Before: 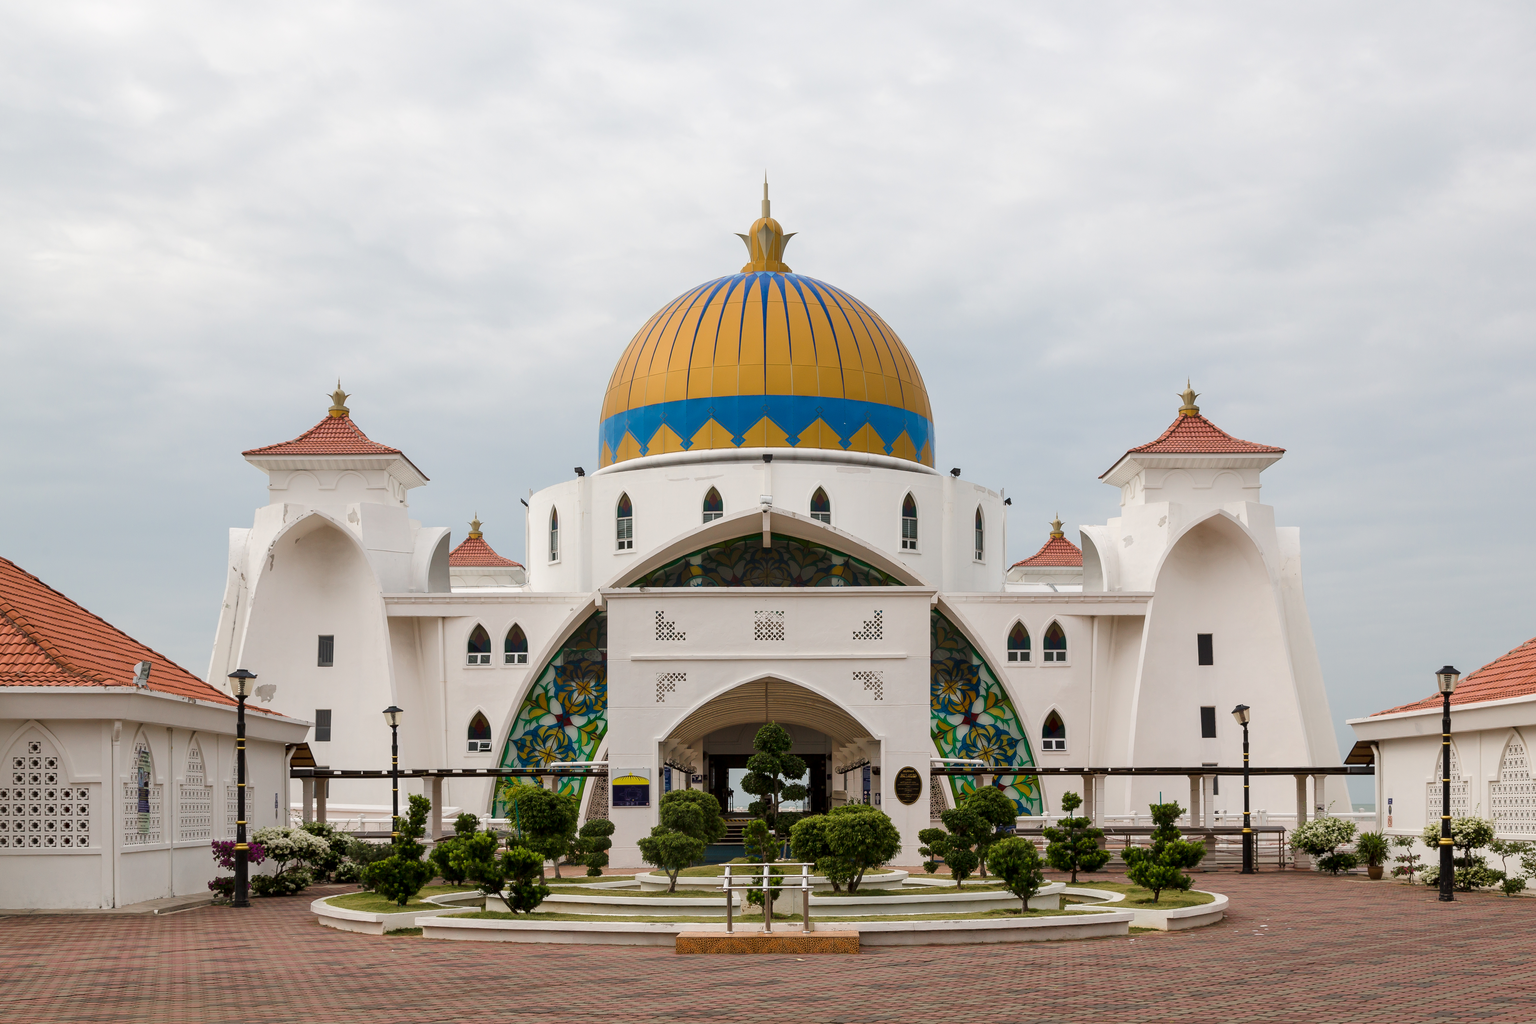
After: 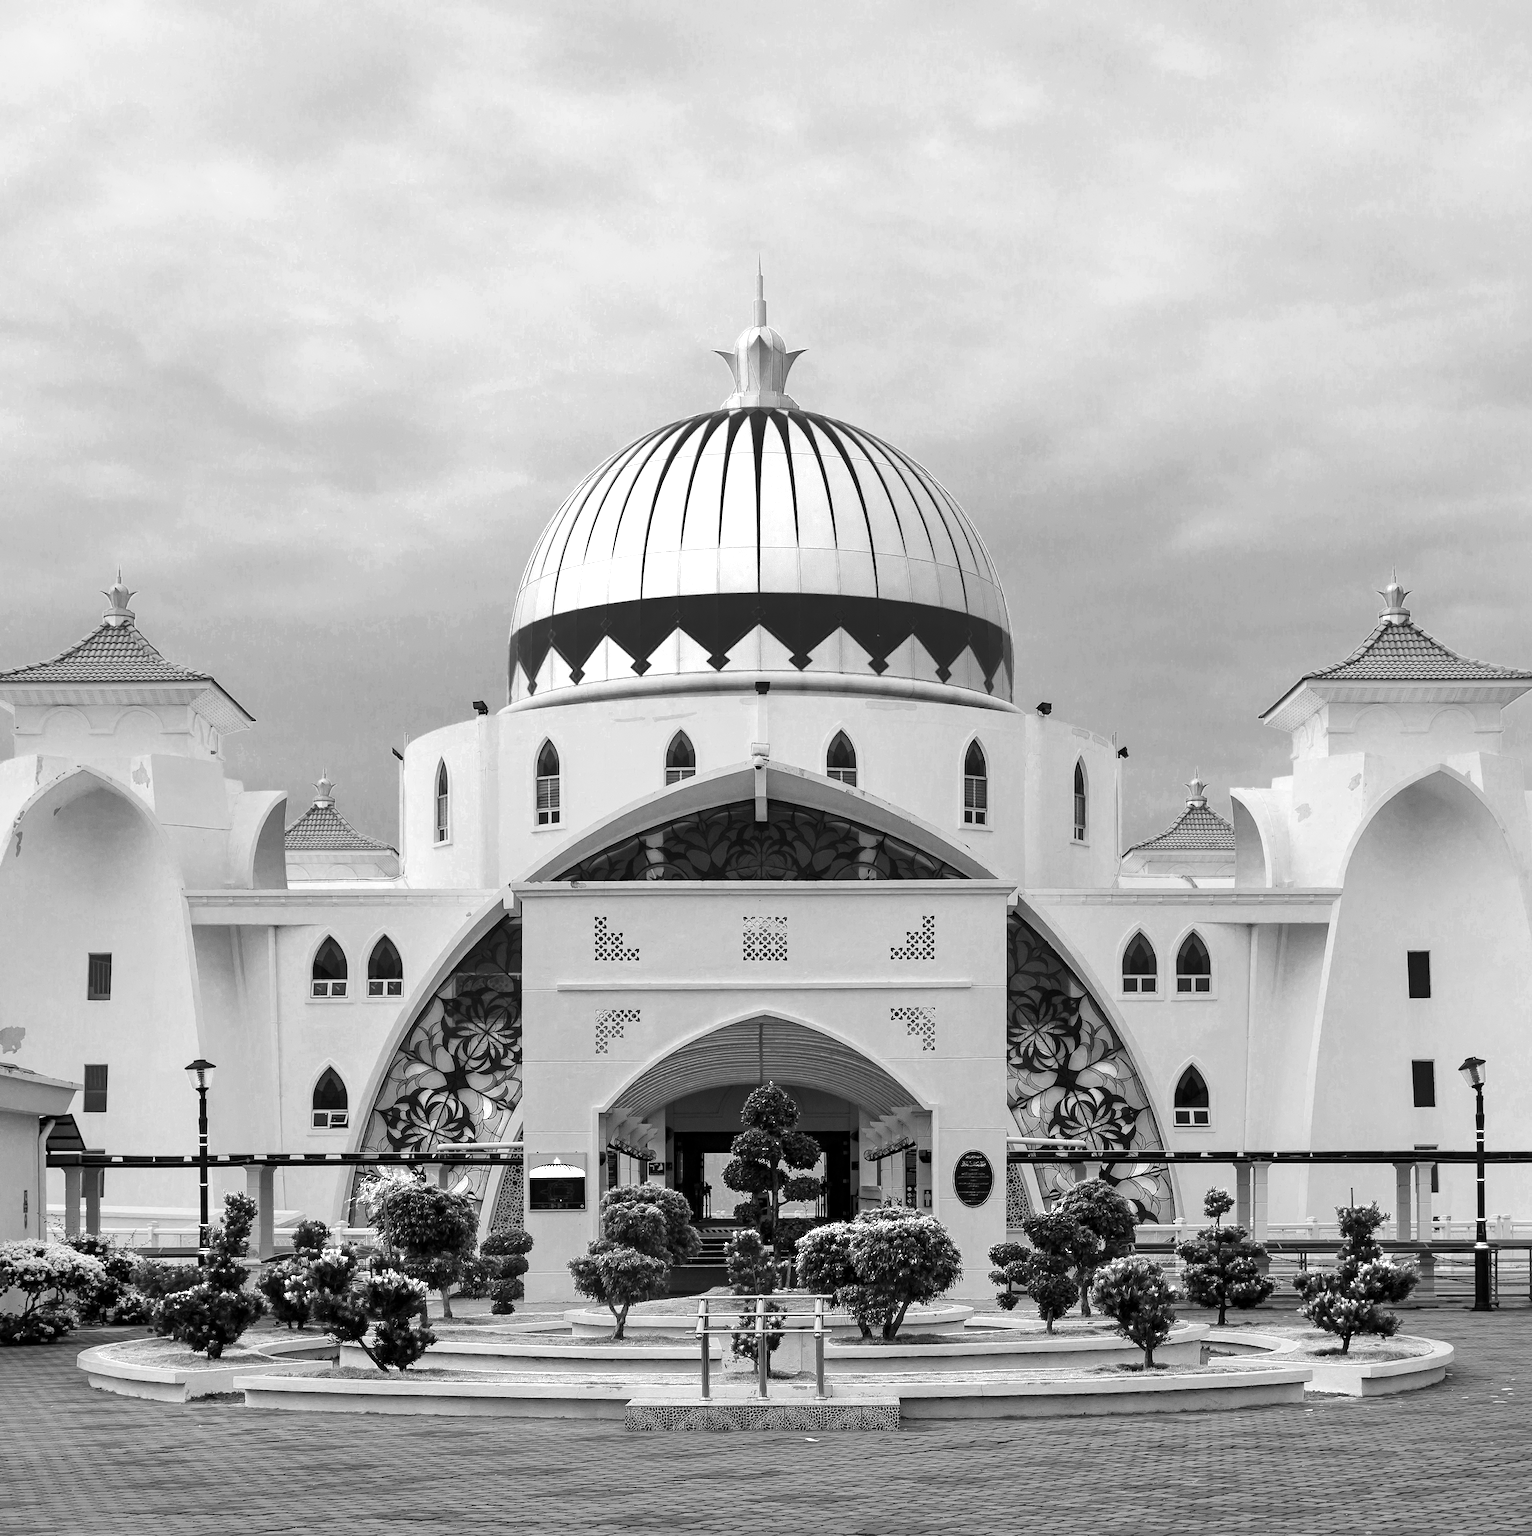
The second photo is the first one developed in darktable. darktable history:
color zones: curves: ch0 [(0, 0.554) (0.146, 0.662) (0.293, 0.86) (0.503, 0.774) (0.637, 0.106) (0.74, 0.072) (0.866, 0.488) (0.998, 0.569)]; ch1 [(0, 0) (0.143, 0) (0.286, 0) (0.429, 0) (0.571, 0) (0.714, 0) (0.857, 0)]
crop: left 16.899%, right 16.556%
haze removal: compatibility mode true, adaptive false
